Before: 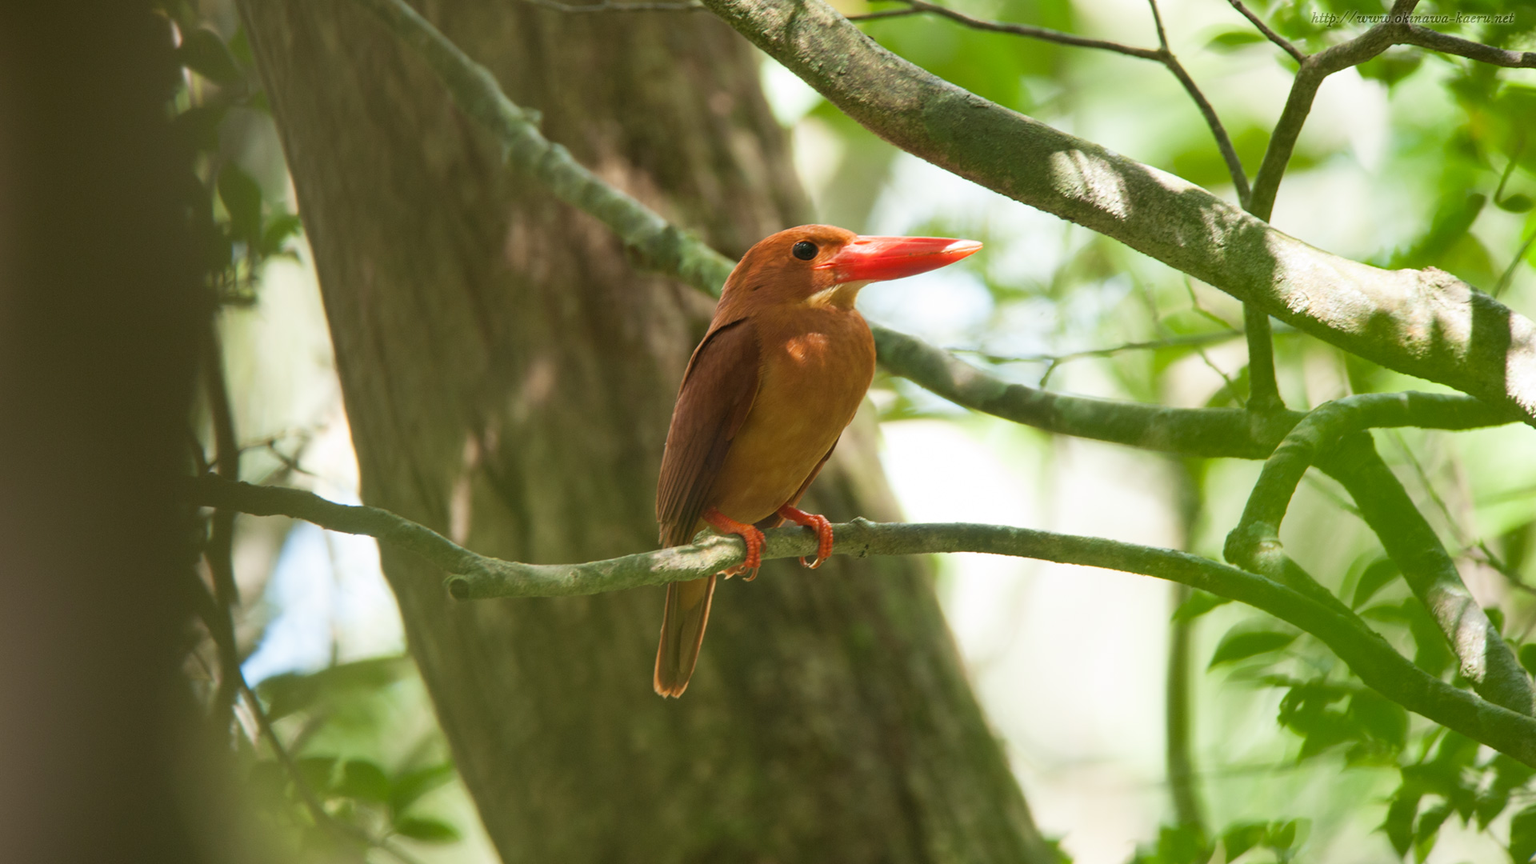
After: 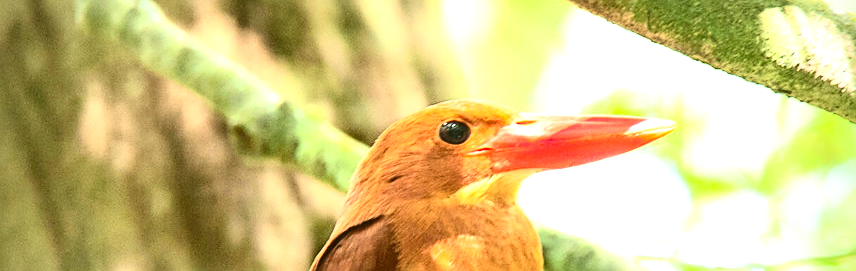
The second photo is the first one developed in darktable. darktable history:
crop: left 28.781%, top 16.833%, right 26.62%, bottom 58.011%
contrast brightness saturation: contrast 0.414, brightness 0.105, saturation 0.207
local contrast: on, module defaults
exposure: black level correction 0, exposure 1.628 EV, compensate highlight preservation false
sharpen: on, module defaults
vignetting: brightness -0.569, saturation 0.002
